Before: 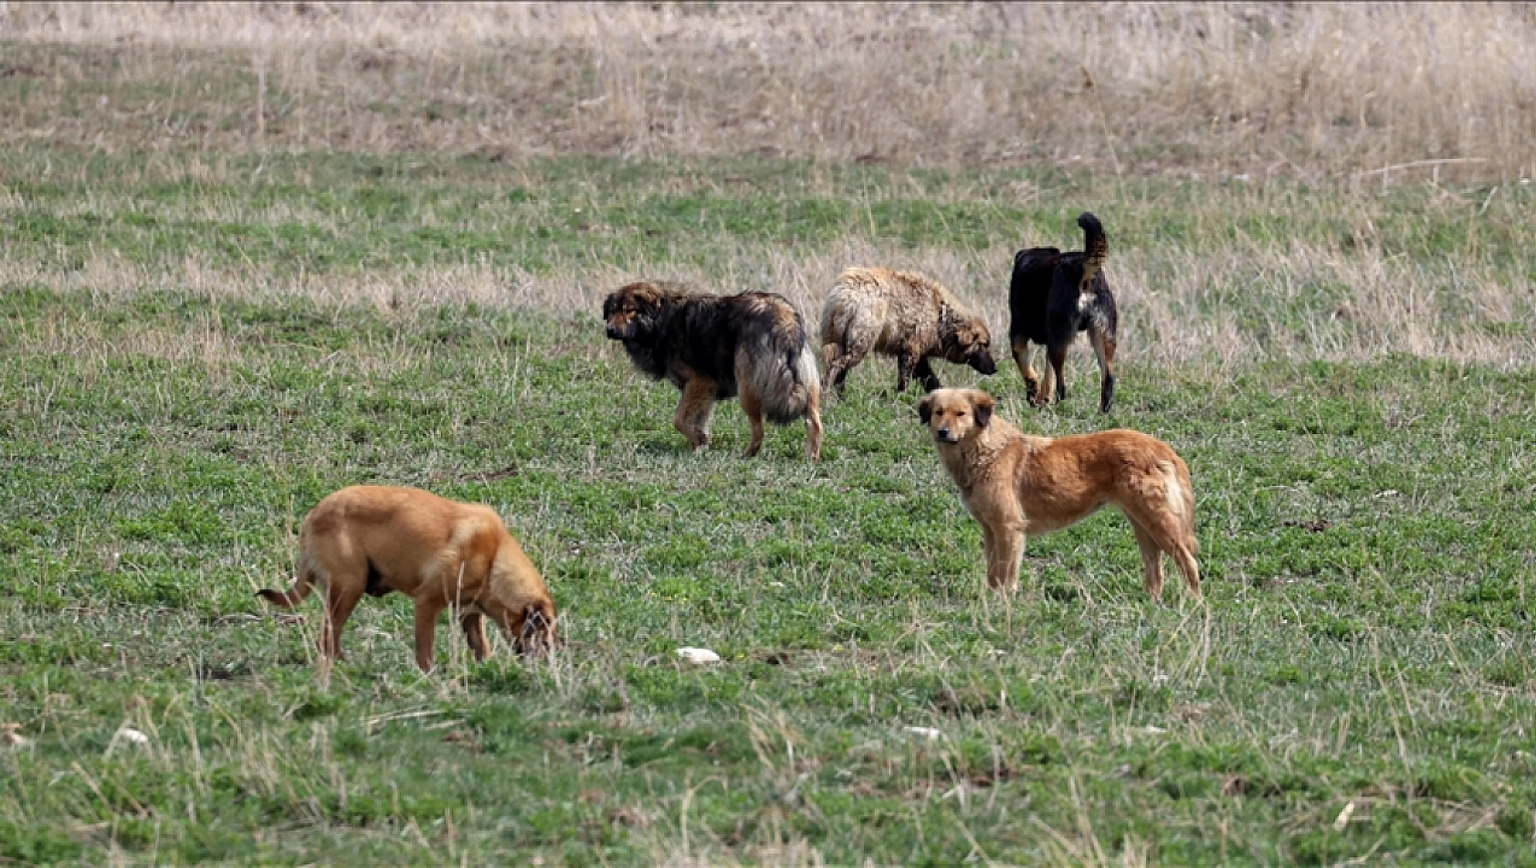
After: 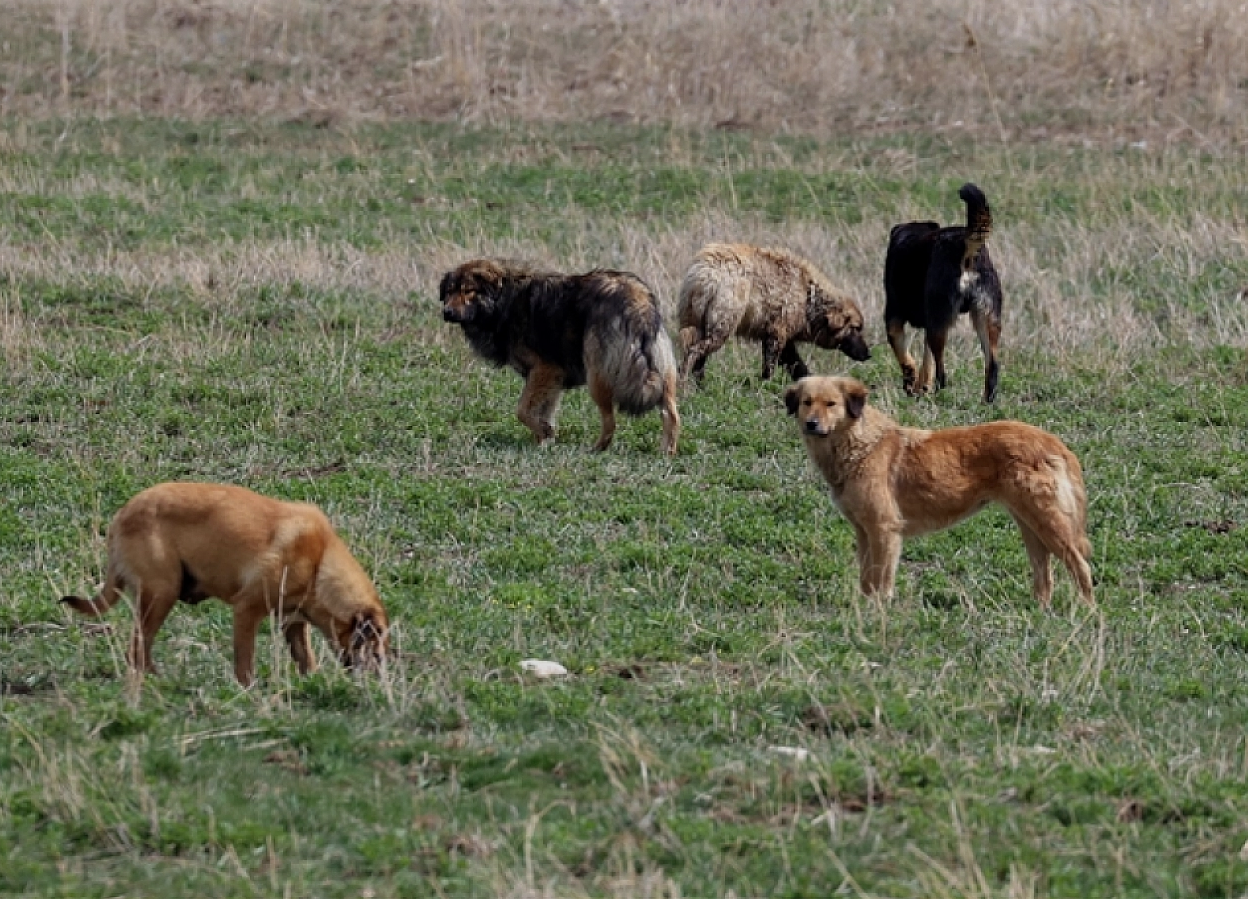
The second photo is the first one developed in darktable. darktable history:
exposure: exposure -0.49 EV, compensate highlight preservation false
crop and rotate: left 13.19%, top 5.337%, right 12.591%
